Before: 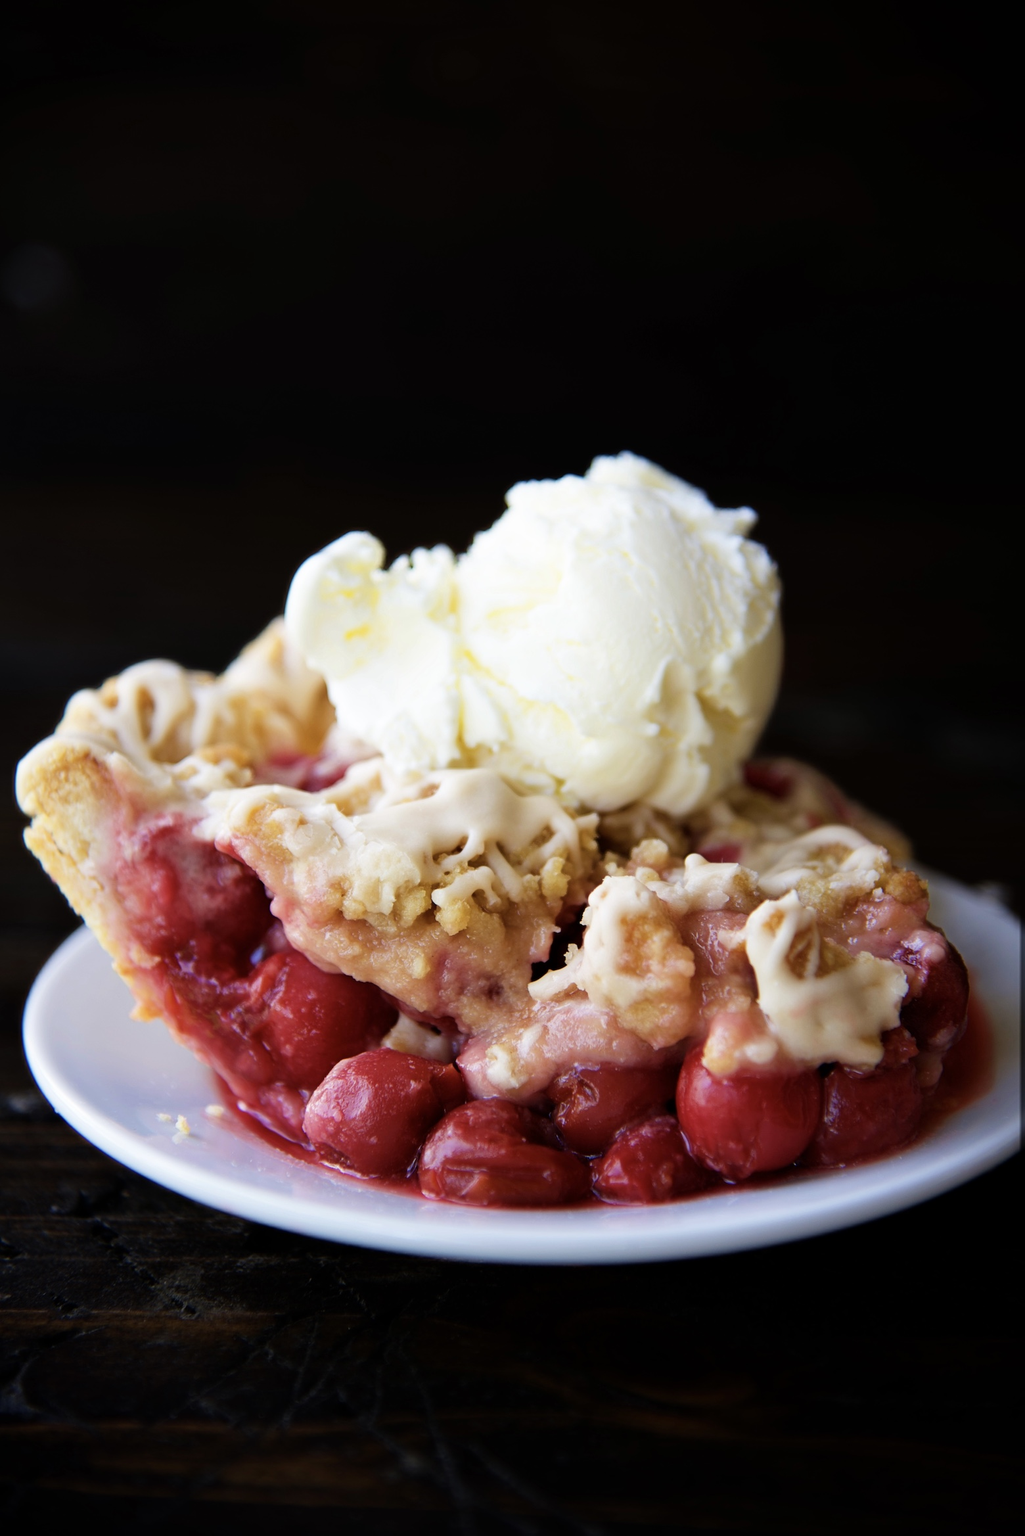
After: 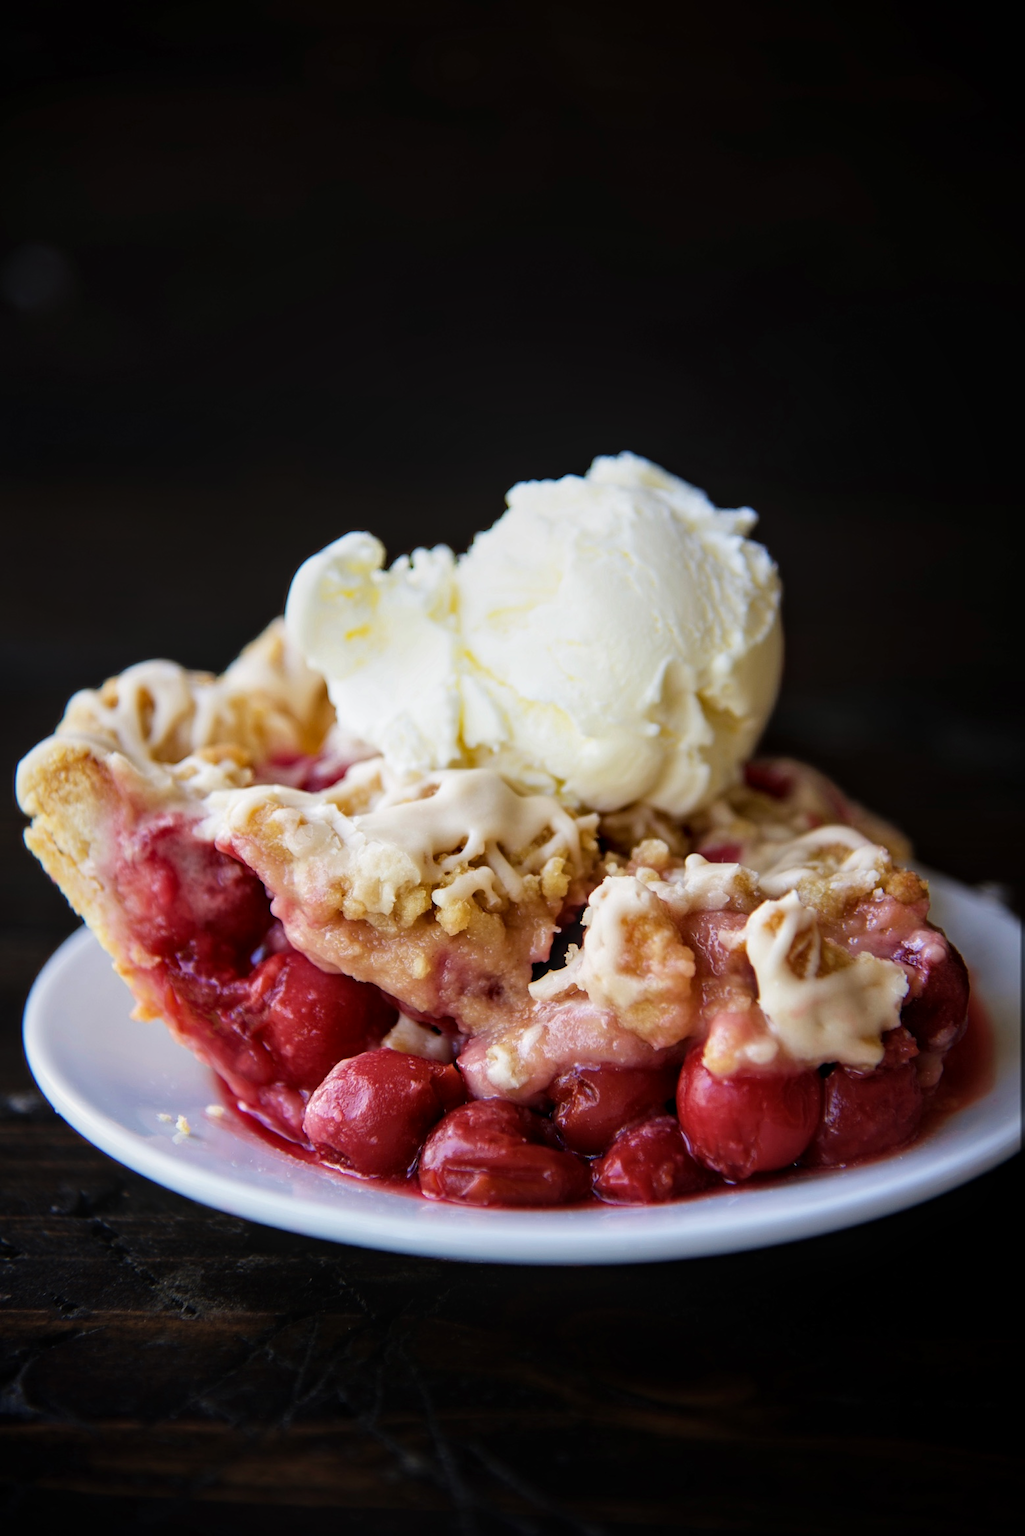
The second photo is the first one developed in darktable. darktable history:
local contrast: on, module defaults
contrast brightness saturation: saturation -0.05
